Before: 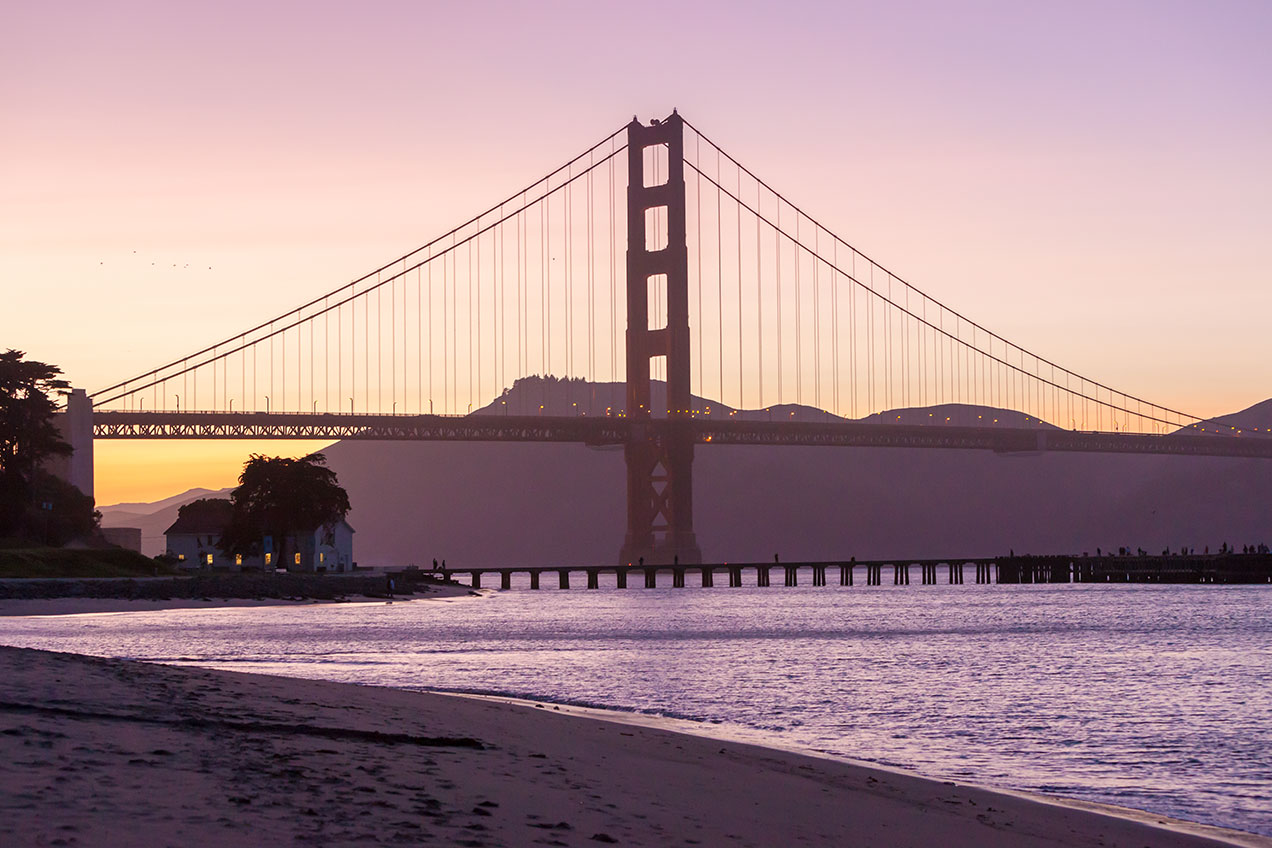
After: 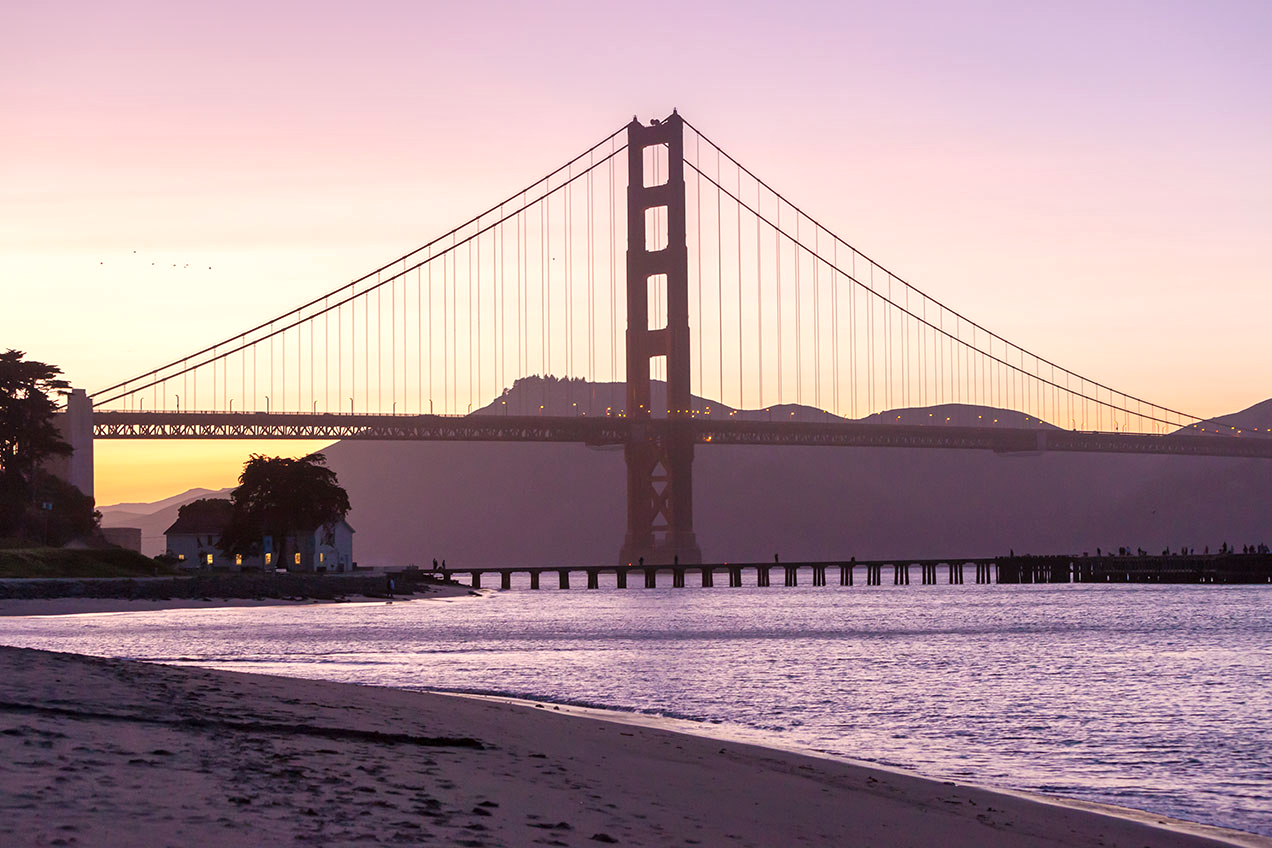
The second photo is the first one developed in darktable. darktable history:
shadows and highlights: radius 45.34, white point adjustment 6.68, compress 79.79%, soften with gaussian
